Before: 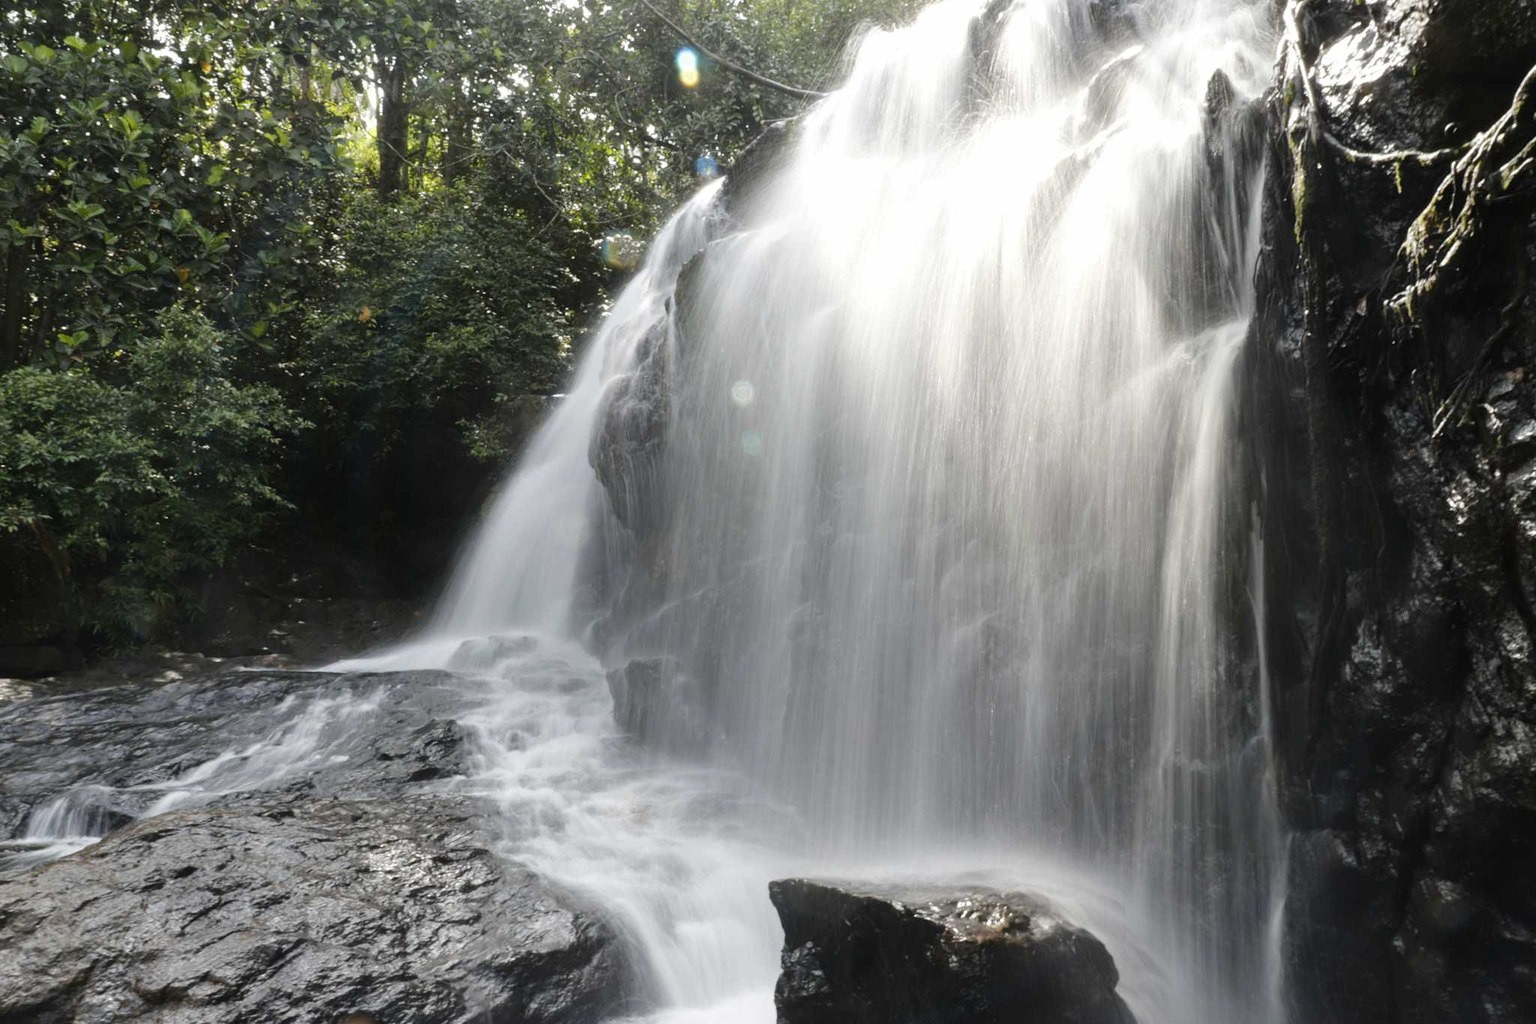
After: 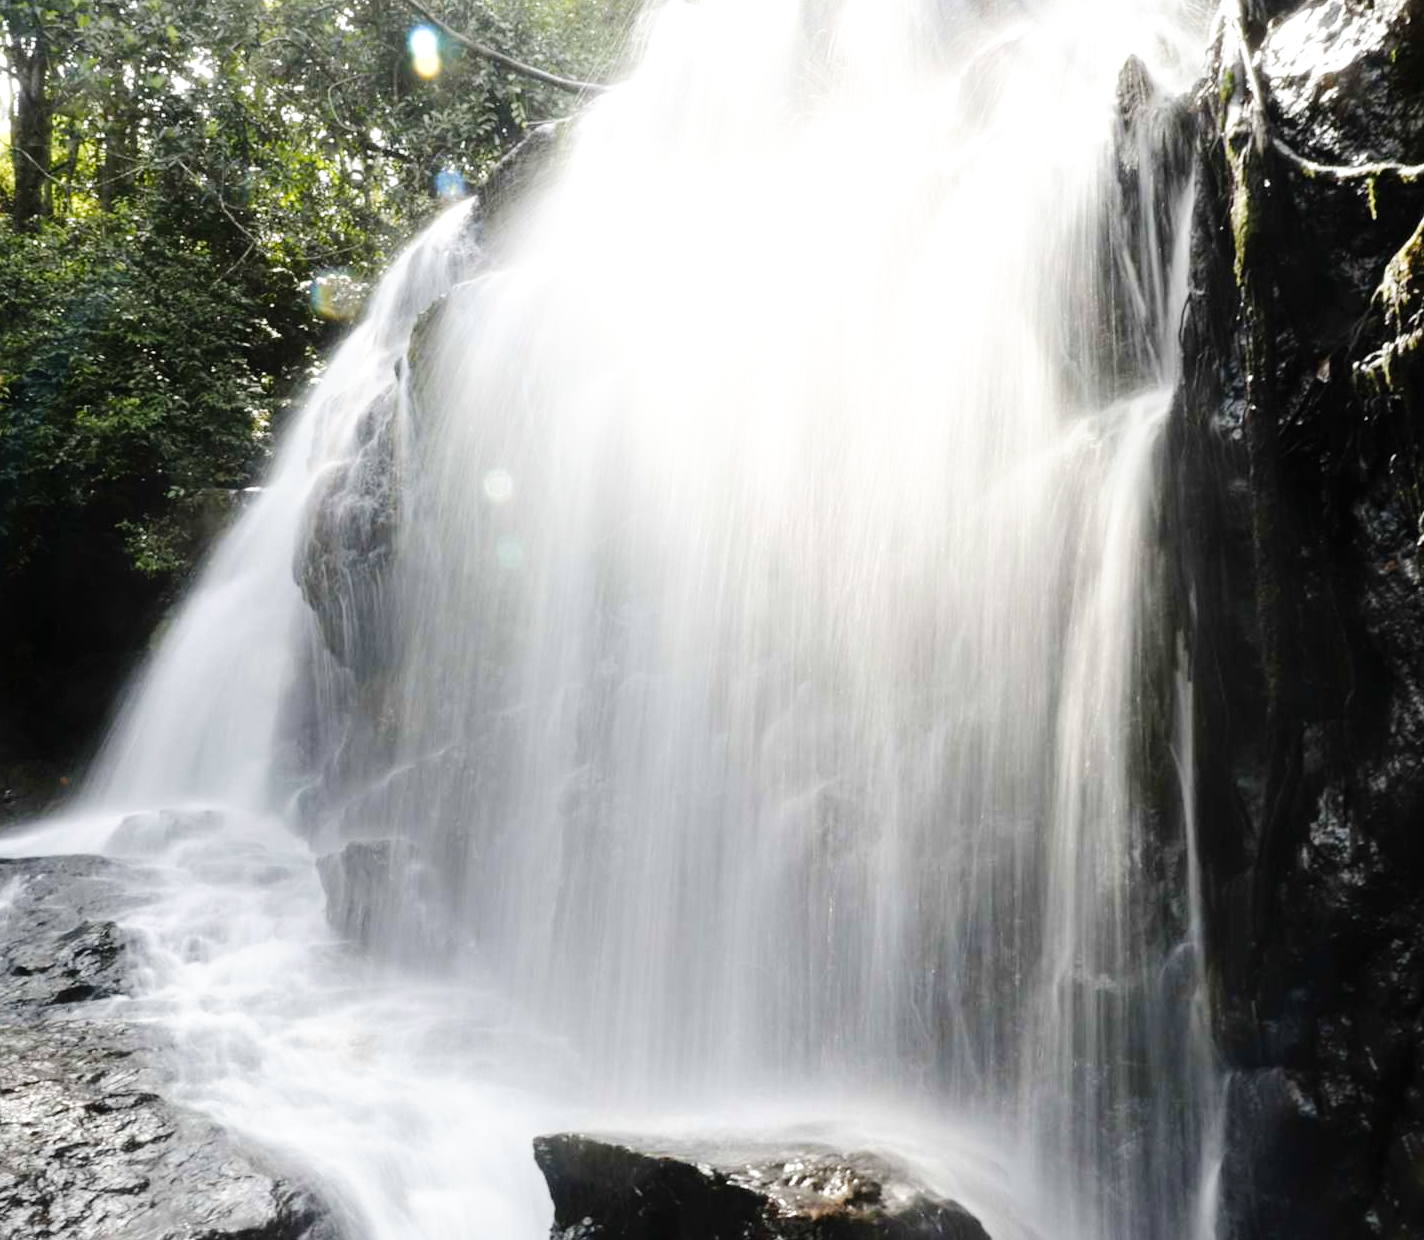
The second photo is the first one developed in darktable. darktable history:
tone curve: curves: ch0 [(0, 0) (0.003, 0.004) (0.011, 0.006) (0.025, 0.011) (0.044, 0.017) (0.069, 0.029) (0.1, 0.047) (0.136, 0.07) (0.177, 0.121) (0.224, 0.182) (0.277, 0.257) (0.335, 0.342) (0.399, 0.432) (0.468, 0.526) (0.543, 0.621) (0.623, 0.711) (0.709, 0.792) (0.801, 0.87) (0.898, 0.951) (1, 1)], preserve colors none
exposure: exposure 0.2 EV, compensate highlight preservation false
crop and rotate: left 24.034%, top 2.838%, right 6.406%, bottom 6.299%
shadows and highlights: shadows -24.28, highlights 49.77, soften with gaussian
